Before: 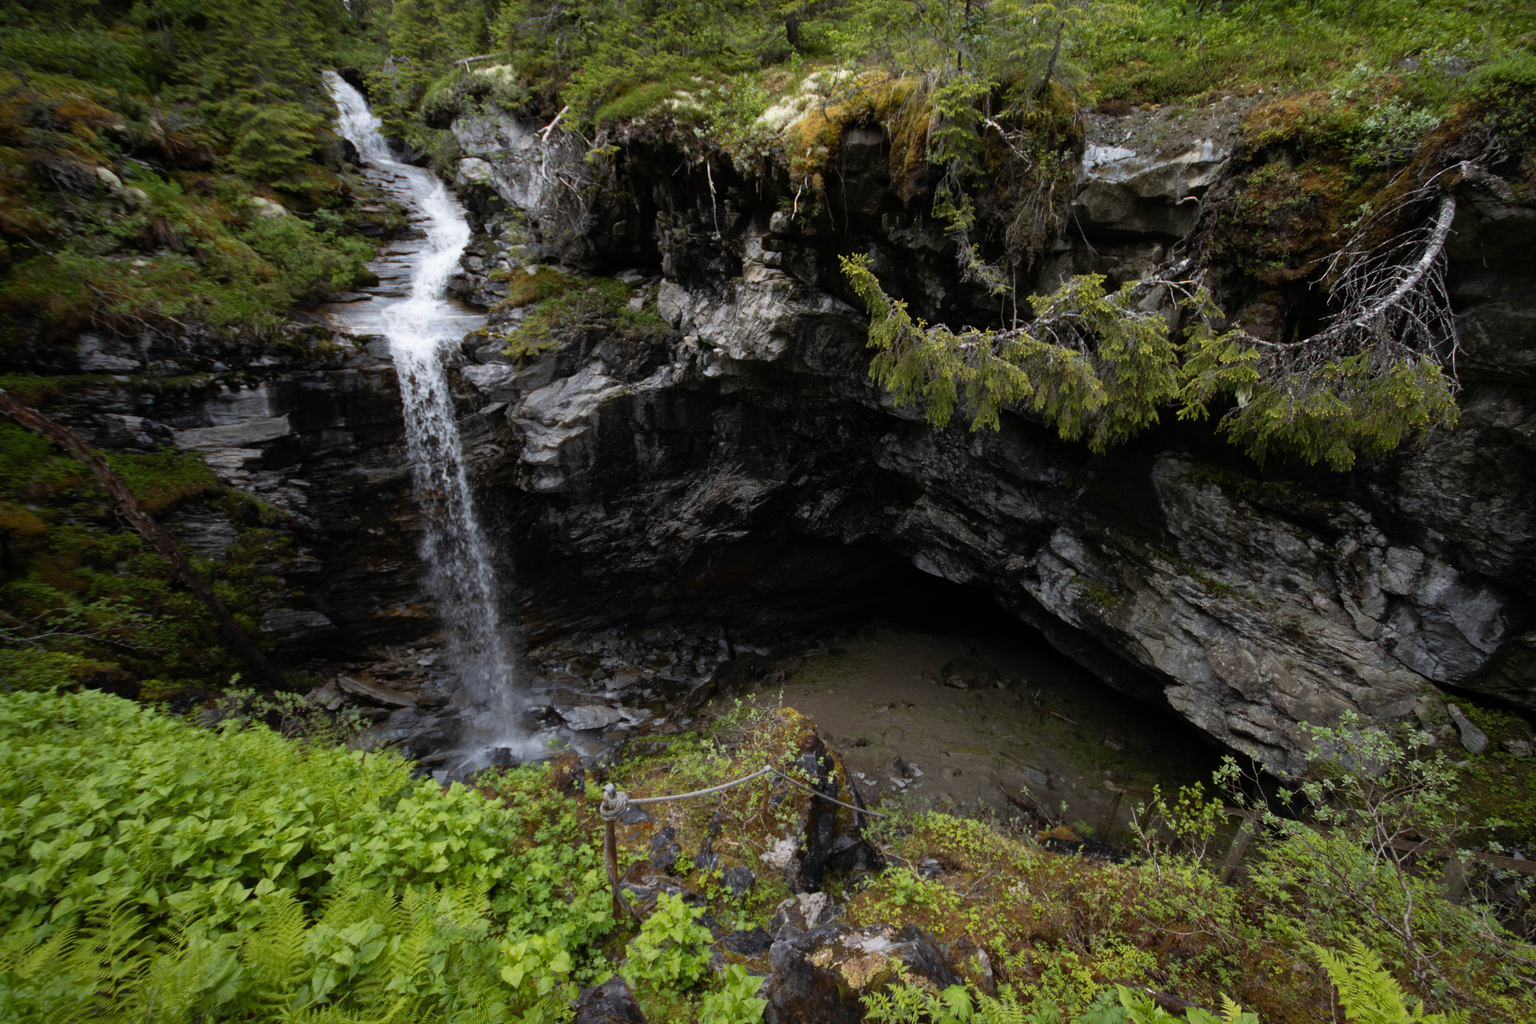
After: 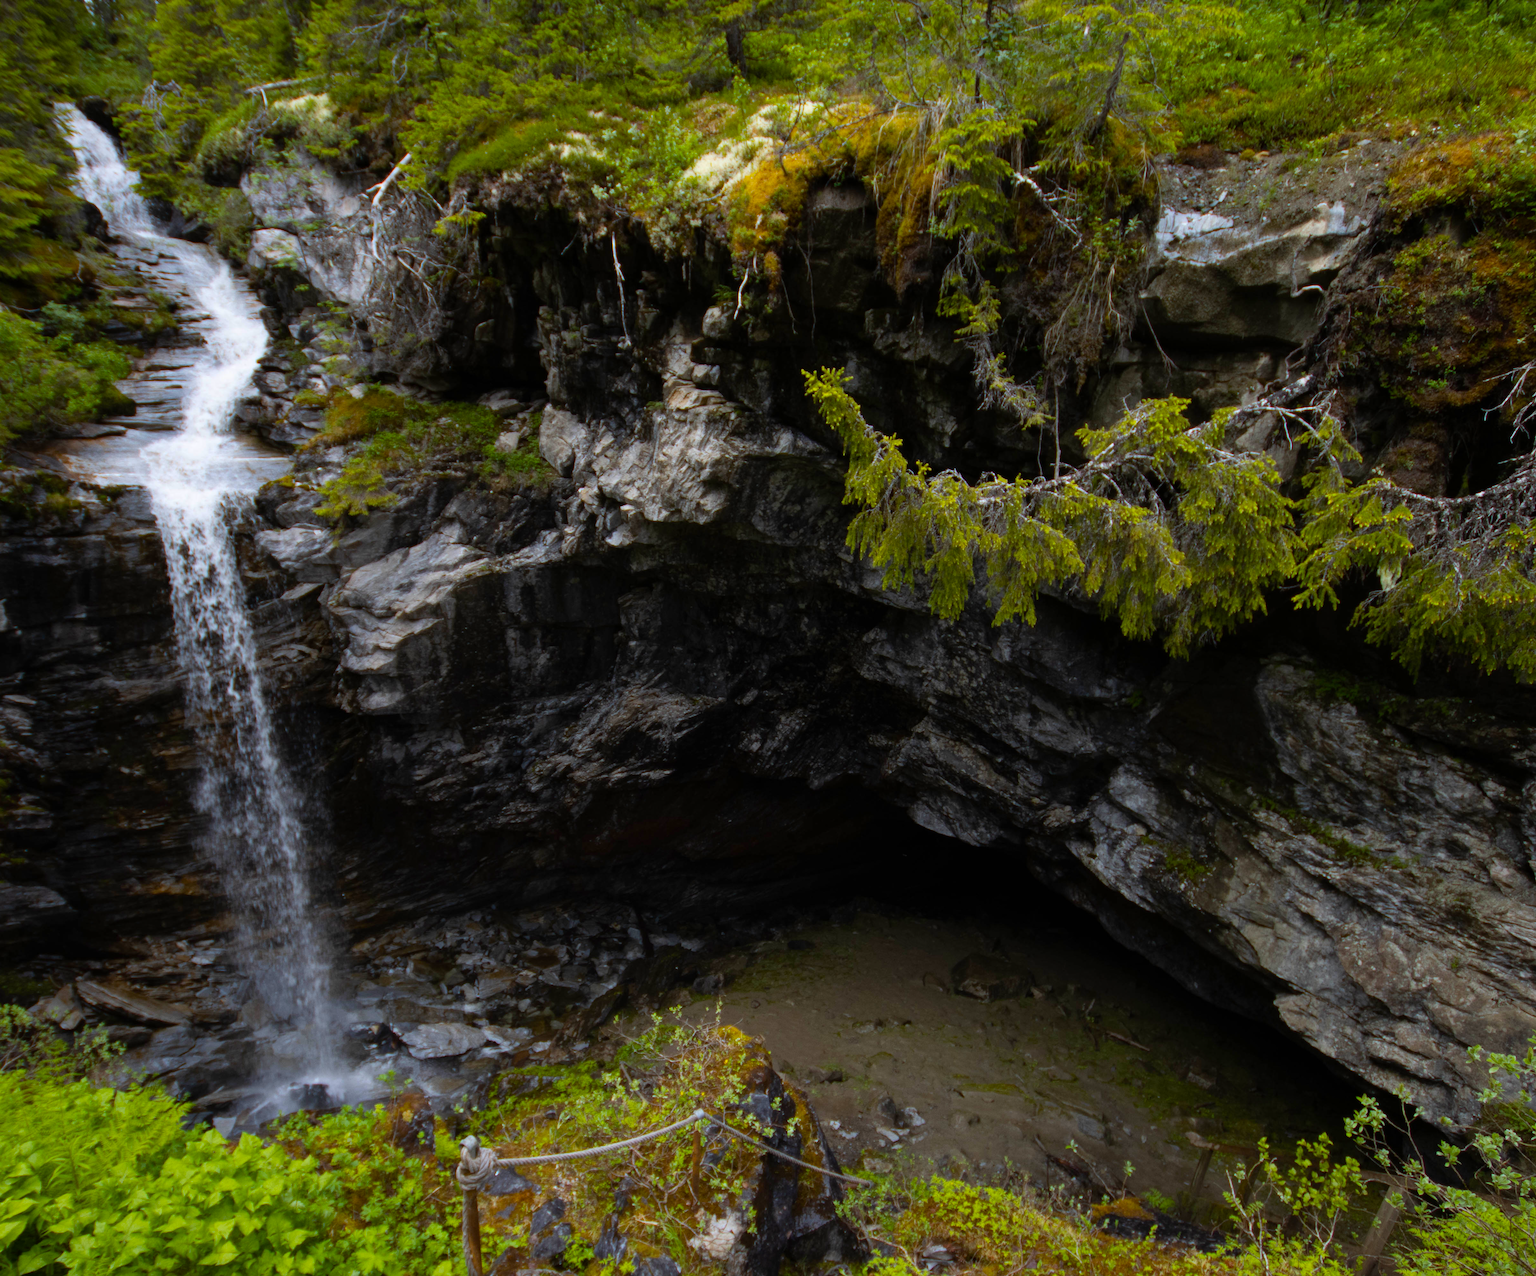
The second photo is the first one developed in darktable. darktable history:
color balance rgb: perceptual saturation grading › global saturation 30.852%, global vibrance 25.368%
crop: left 18.58%, right 12.415%, bottom 13.987%
